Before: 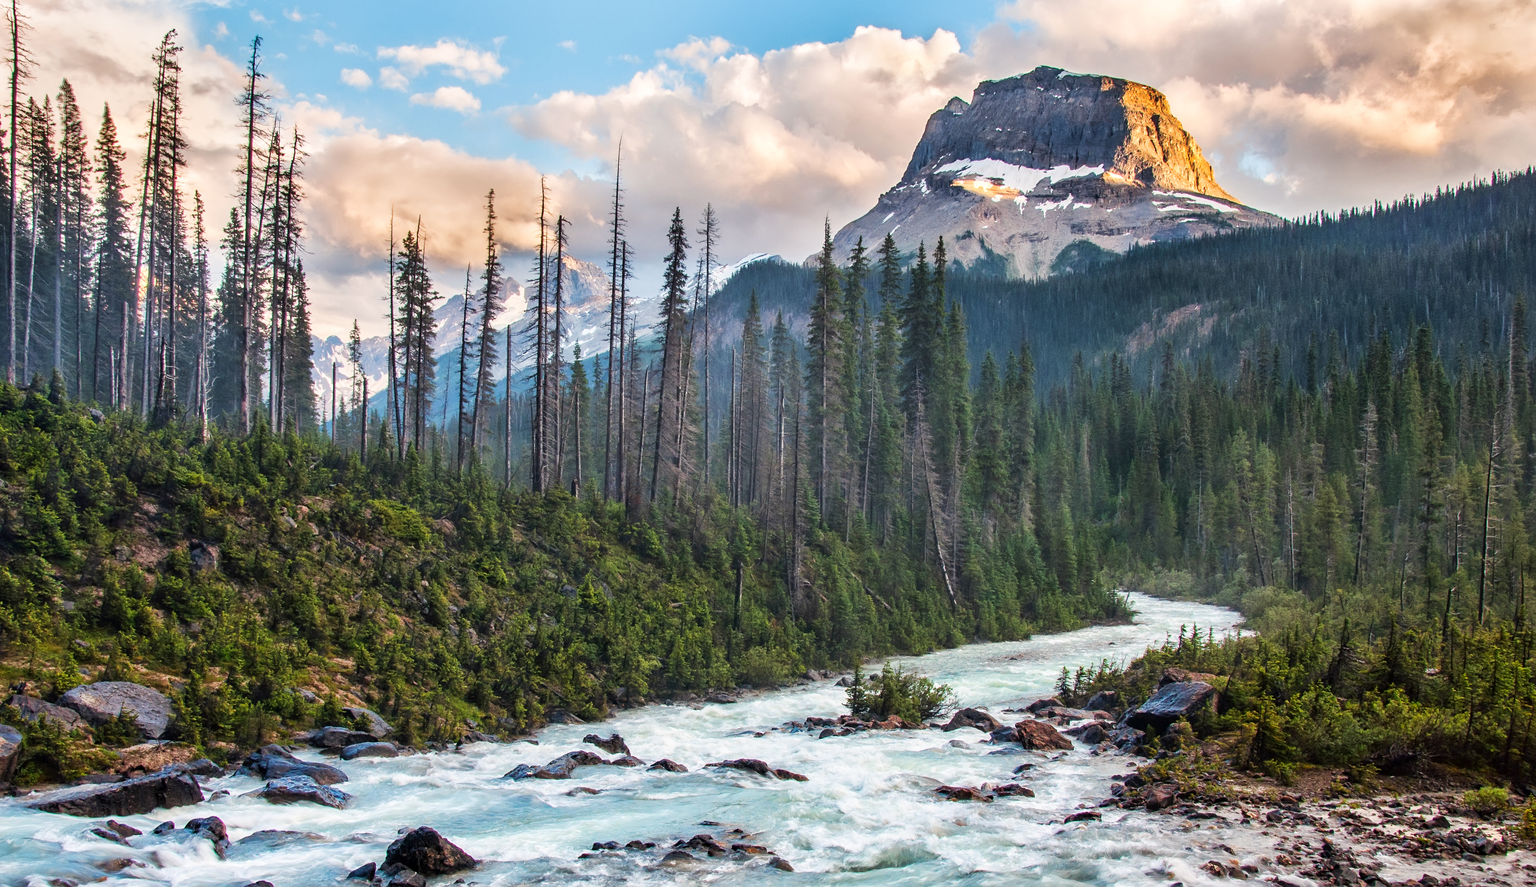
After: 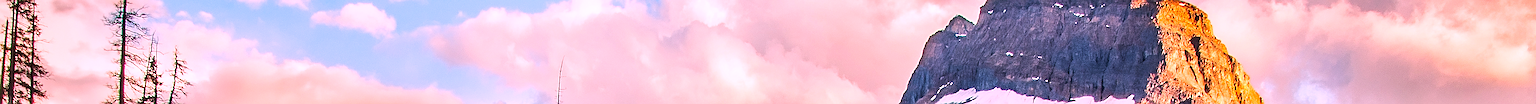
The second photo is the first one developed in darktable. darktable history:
crop and rotate: left 9.644%, top 9.491%, right 6.021%, bottom 80.509%
white balance: red 1.188, blue 1.11
sharpen: radius 1.4, amount 1.25, threshold 0.7
vignetting: fall-off start 100%, brightness -0.406, saturation -0.3, width/height ratio 1.324, dithering 8-bit output, unbound false
contrast brightness saturation: saturation 0.18
